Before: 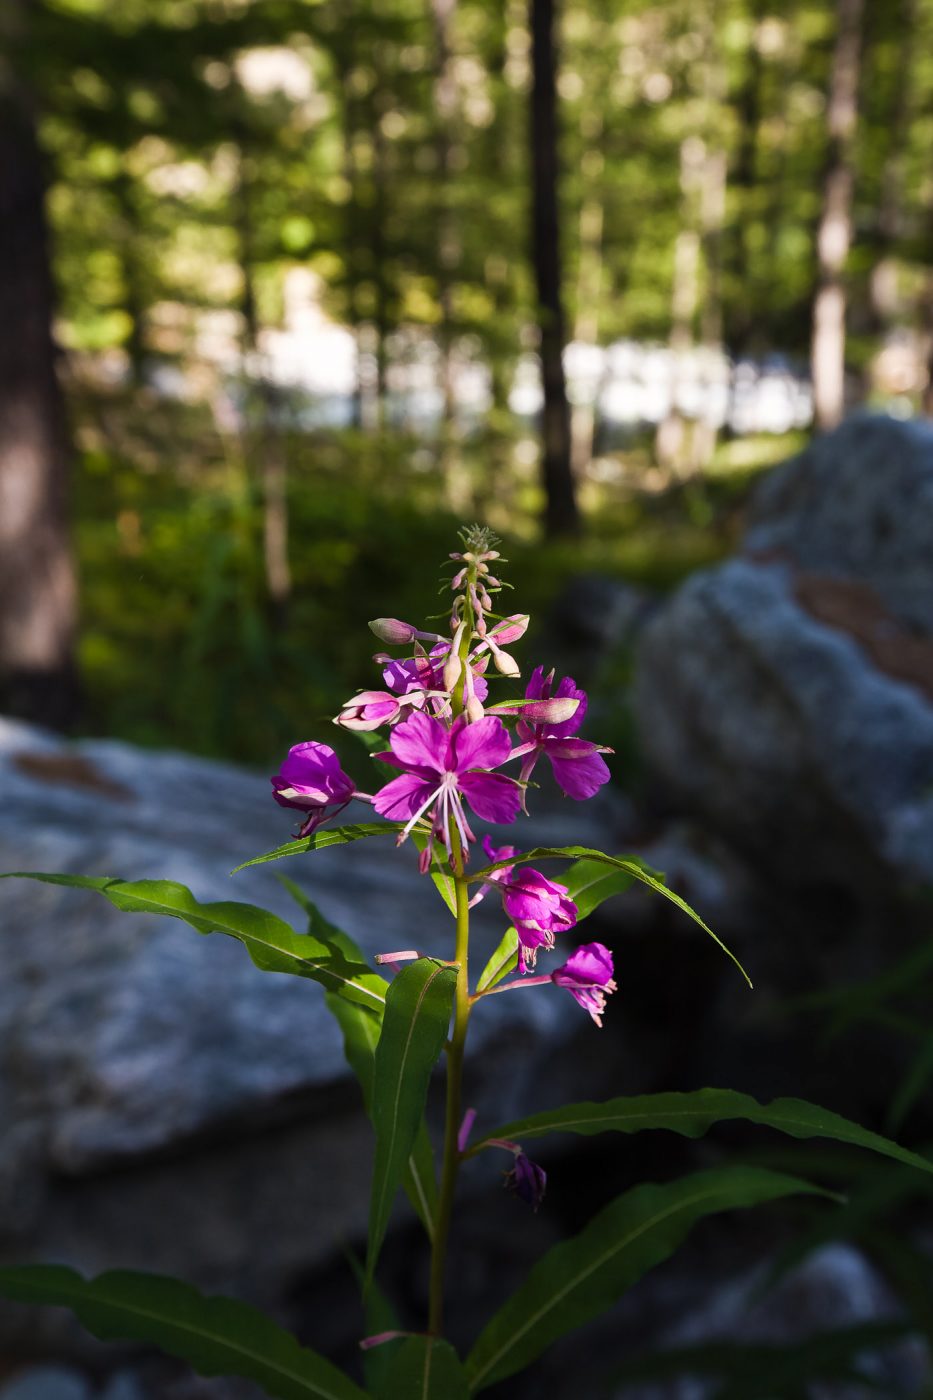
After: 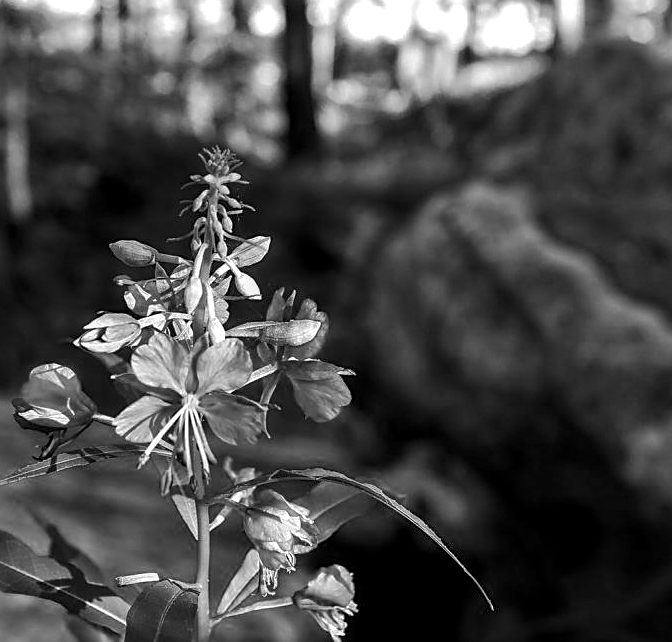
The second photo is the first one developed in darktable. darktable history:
white balance: red 0.976, blue 1.04
tone equalizer: -8 EV -0.417 EV, -7 EV -0.389 EV, -6 EV -0.333 EV, -5 EV -0.222 EV, -3 EV 0.222 EV, -2 EV 0.333 EV, -1 EV 0.389 EV, +0 EV 0.417 EV, edges refinement/feathering 500, mask exposure compensation -1.57 EV, preserve details no
local contrast: detail 142%
sharpen: on, module defaults
shadows and highlights: shadows 30
color calibration: output gray [0.28, 0.41, 0.31, 0], gray › normalize channels true, illuminant same as pipeline (D50), adaptation XYZ, x 0.346, y 0.359, gamut compression 0
crop and rotate: left 27.938%, top 27.046%, bottom 27.046%
